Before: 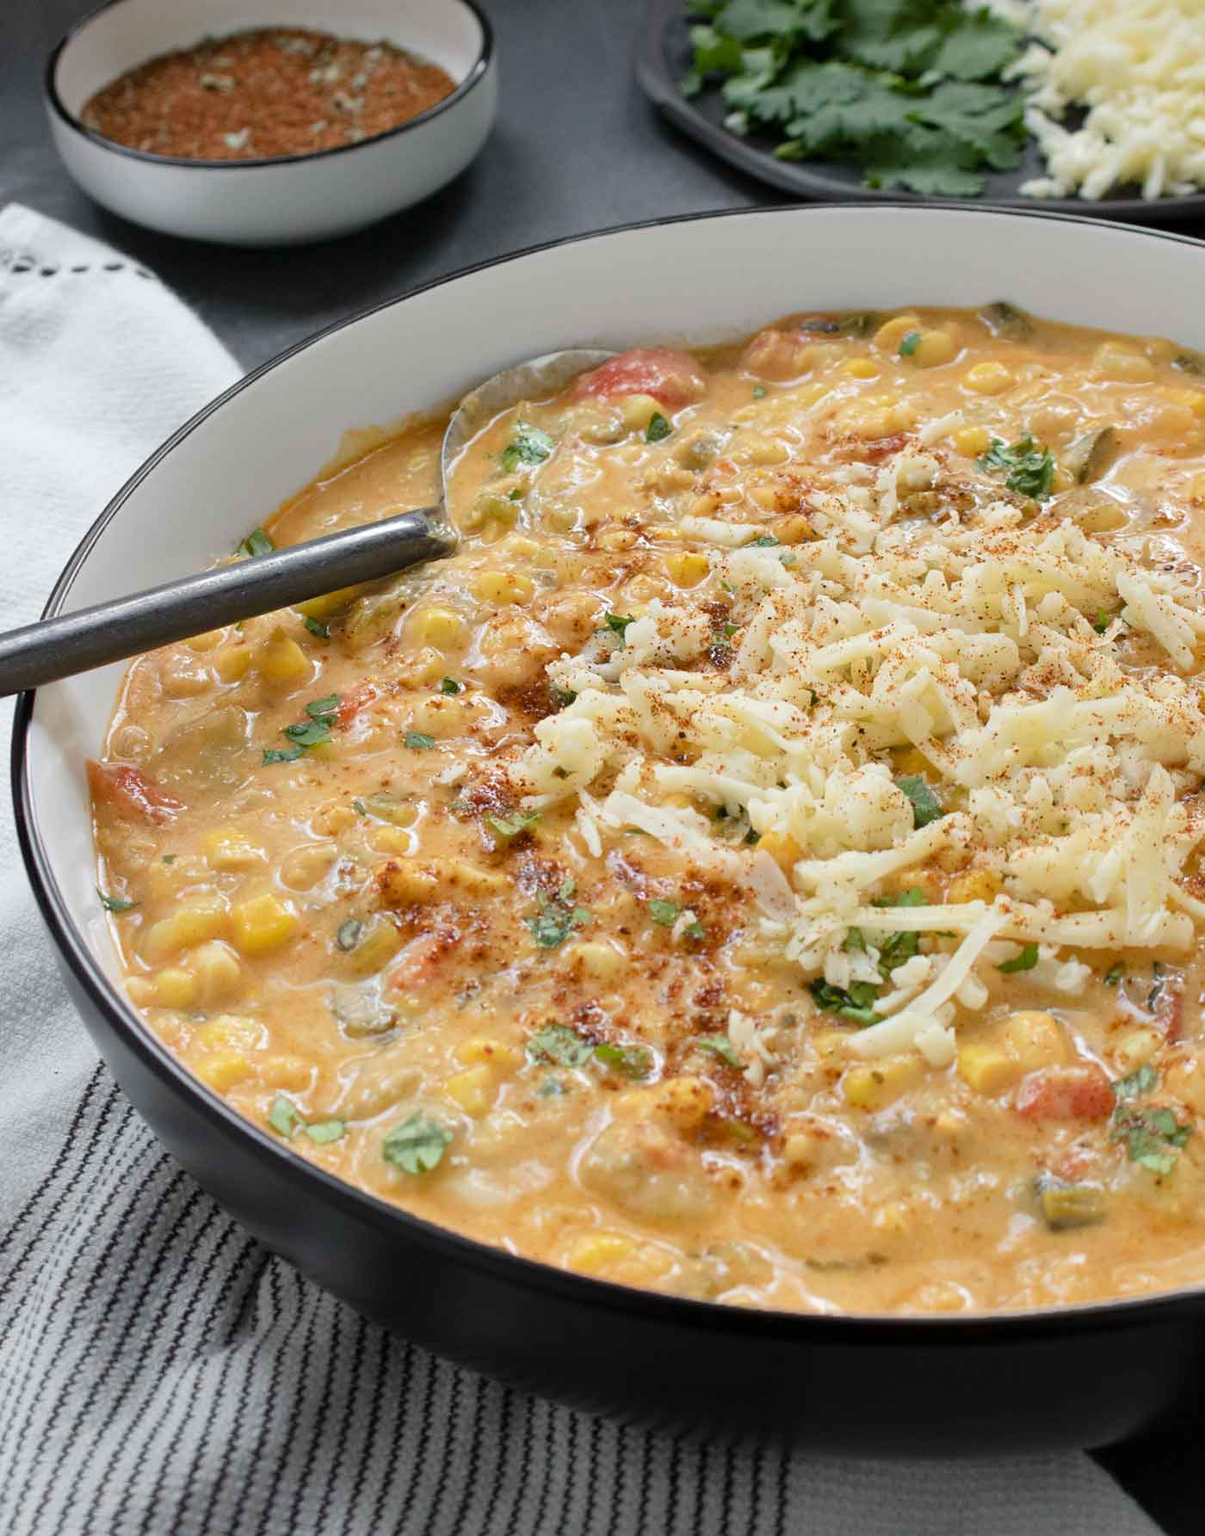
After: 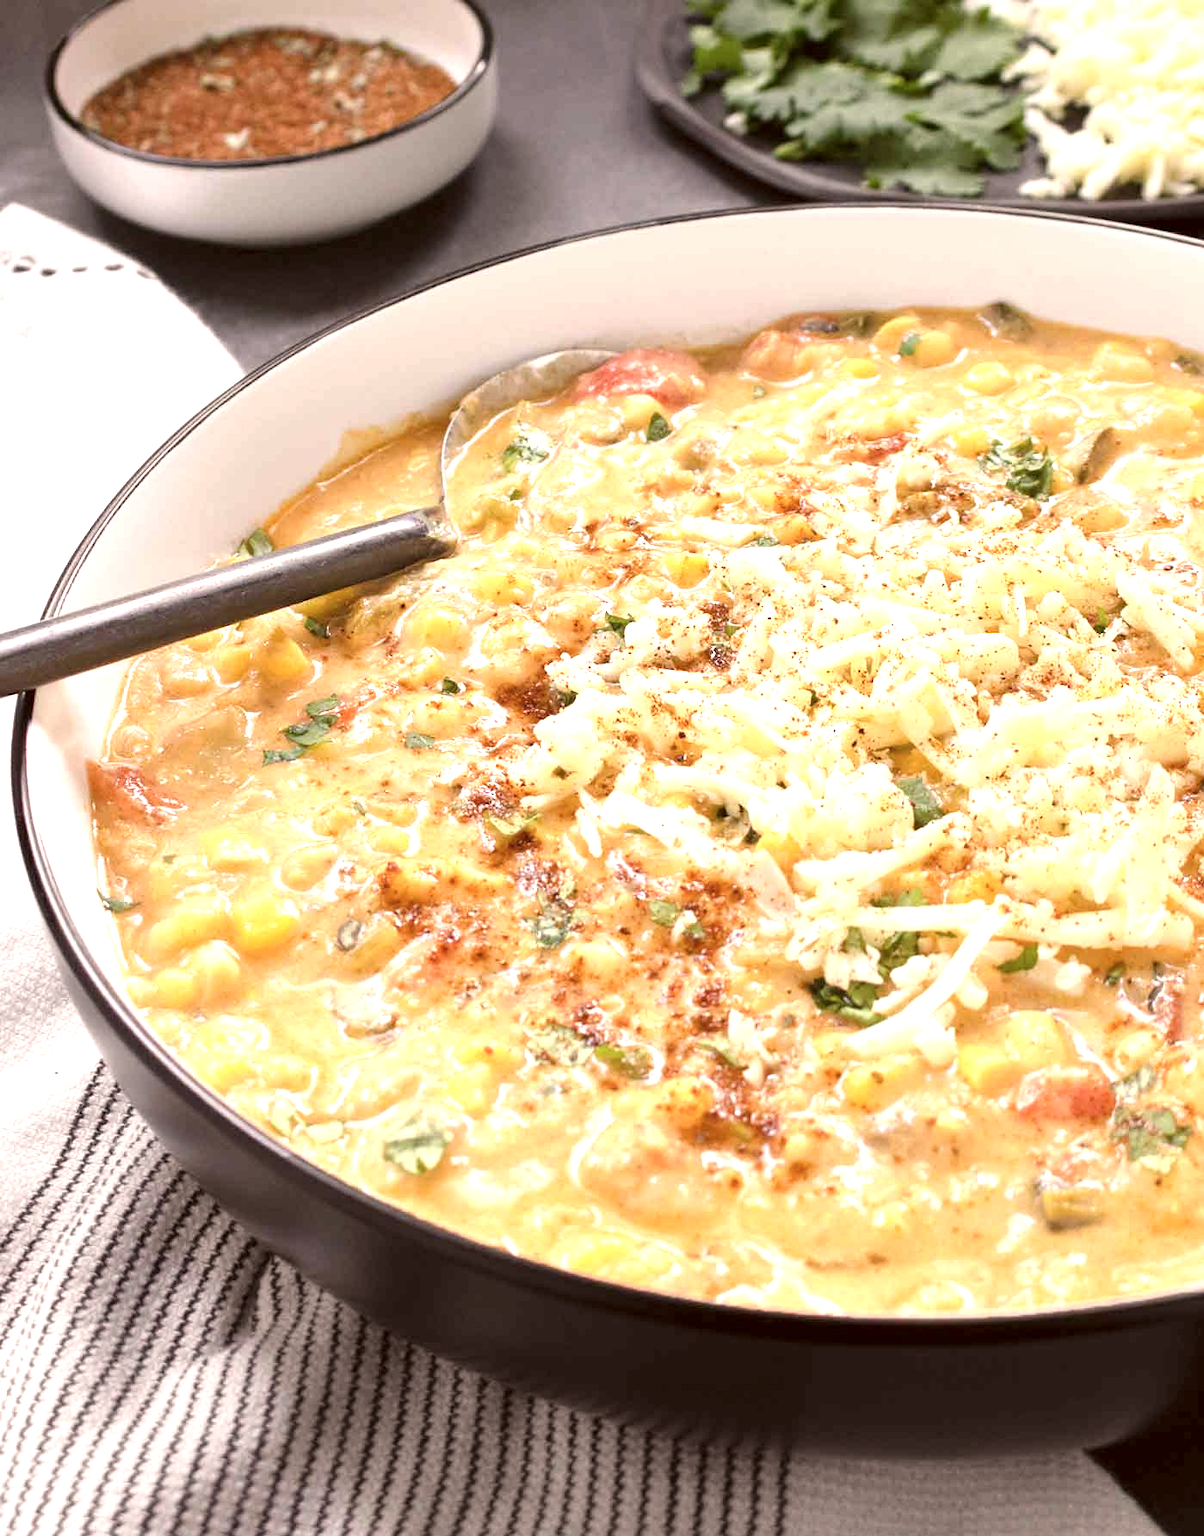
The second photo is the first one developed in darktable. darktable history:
exposure: black level correction 0, exposure 1.1 EV, compensate highlight preservation false
color correction: highlights a* 10.21, highlights b* 9.79, shadows a* 8.61, shadows b* 7.88, saturation 0.8
